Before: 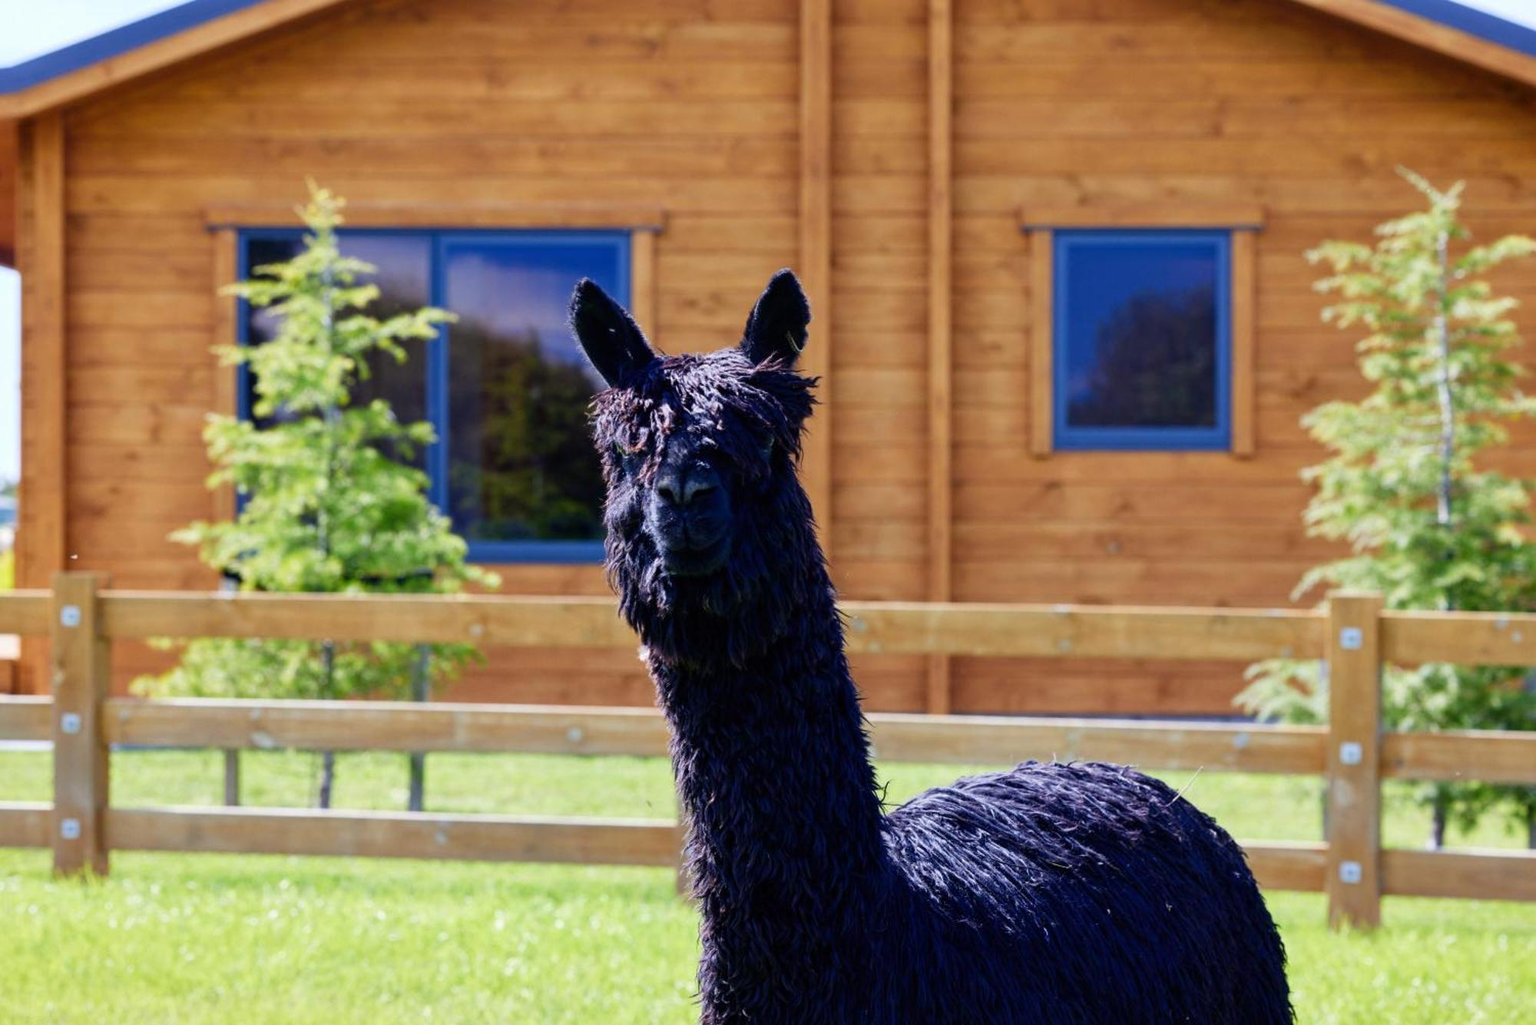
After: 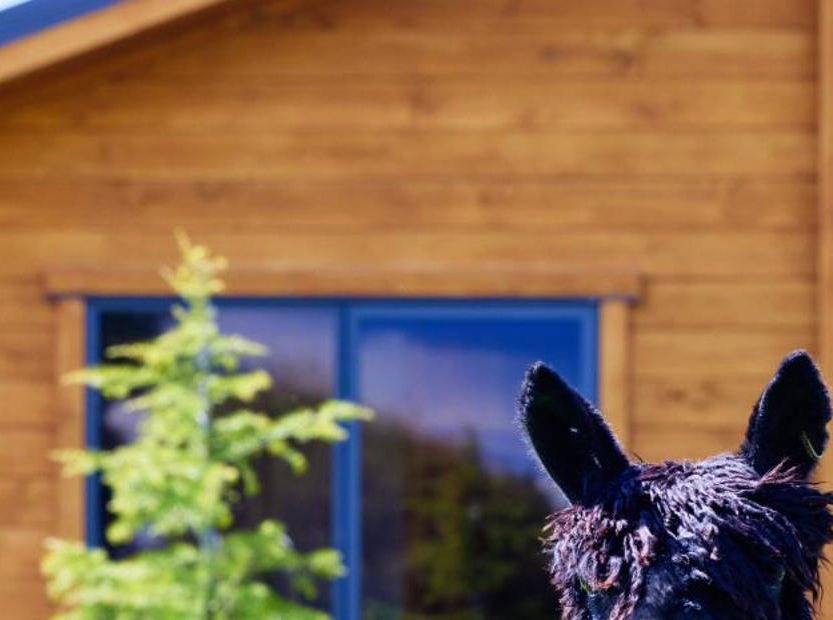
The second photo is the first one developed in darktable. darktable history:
crop and rotate: left 11.171%, top 0.073%, right 47.141%, bottom 53.483%
velvia: on, module defaults
